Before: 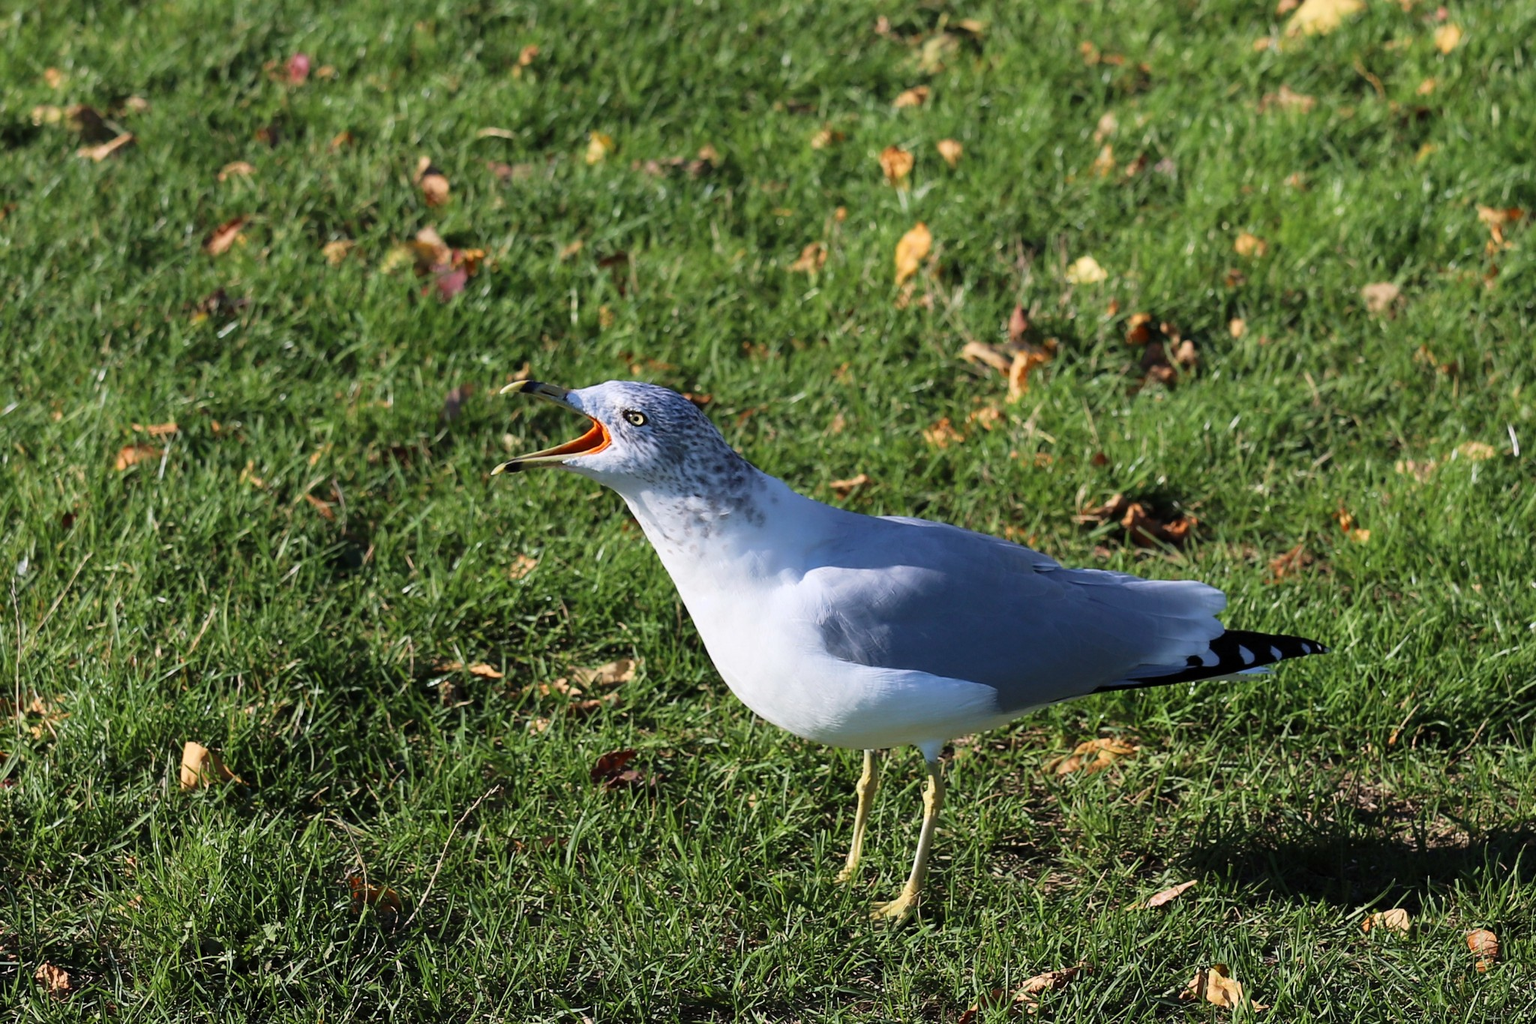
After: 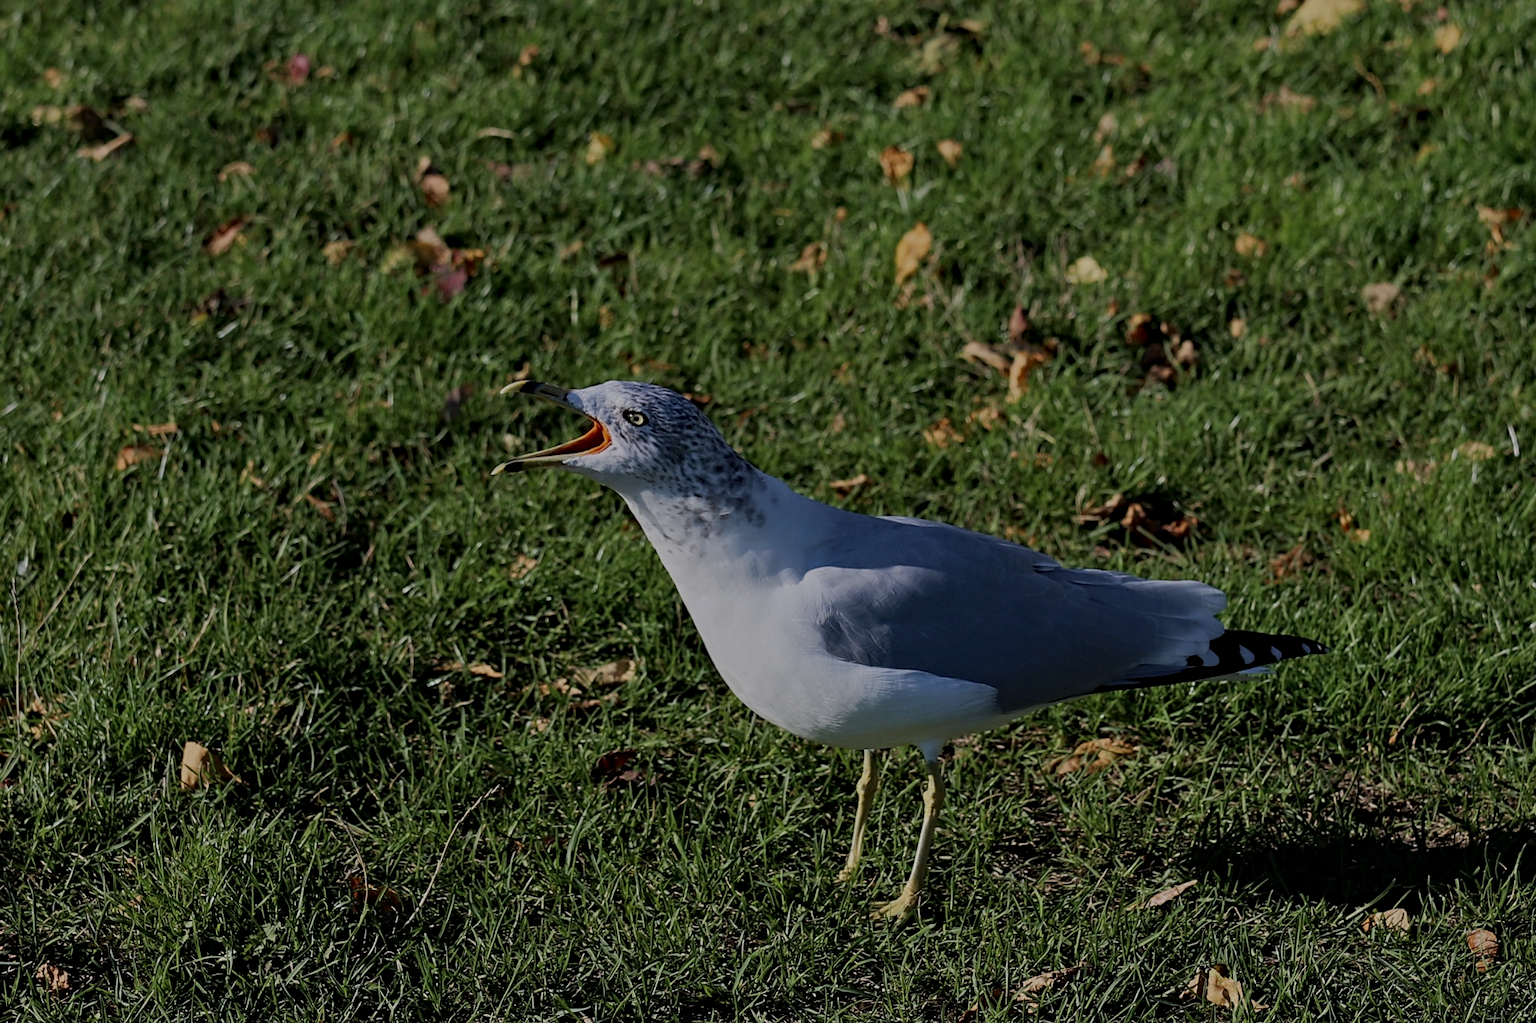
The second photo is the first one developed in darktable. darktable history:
contrast equalizer: octaves 7, y [[0.502, 0.517, 0.543, 0.576, 0.611, 0.631], [0.5 ×6], [0.5 ×6], [0 ×6], [0 ×6]]
exposure: exposure -1.468 EV, compensate highlight preservation false
